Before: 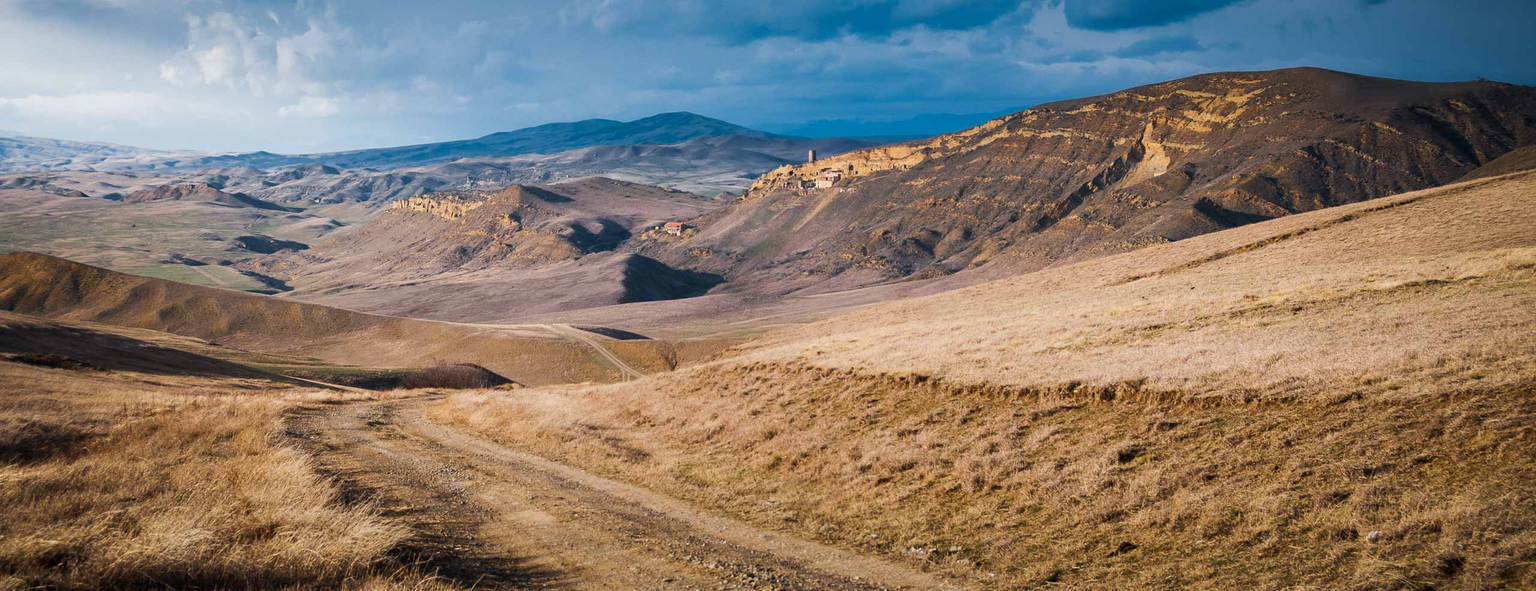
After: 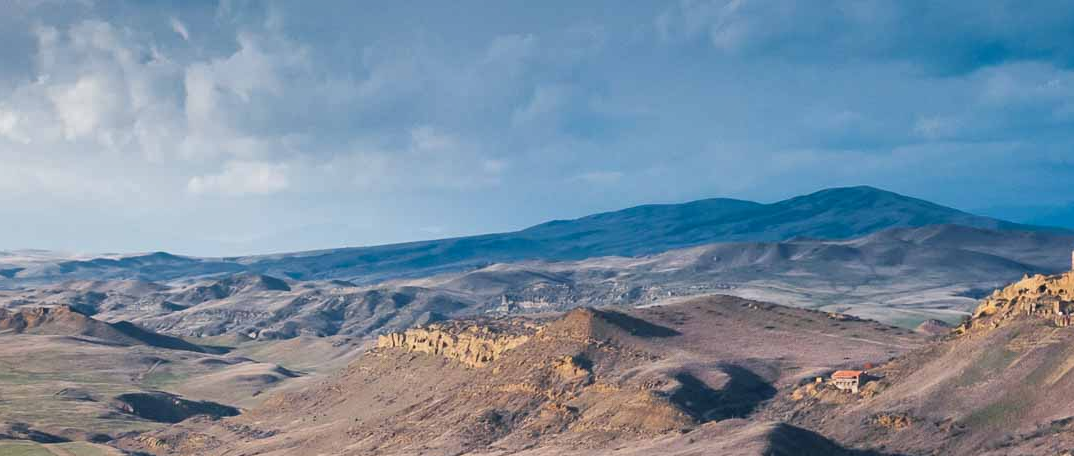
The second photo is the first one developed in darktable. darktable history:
crop and rotate: left 10.817%, top 0.062%, right 47.194%, bottom 53.626%
shadows and highlights: highlights color adjustment 0%, low approximation 0.01, soften with gaussian
